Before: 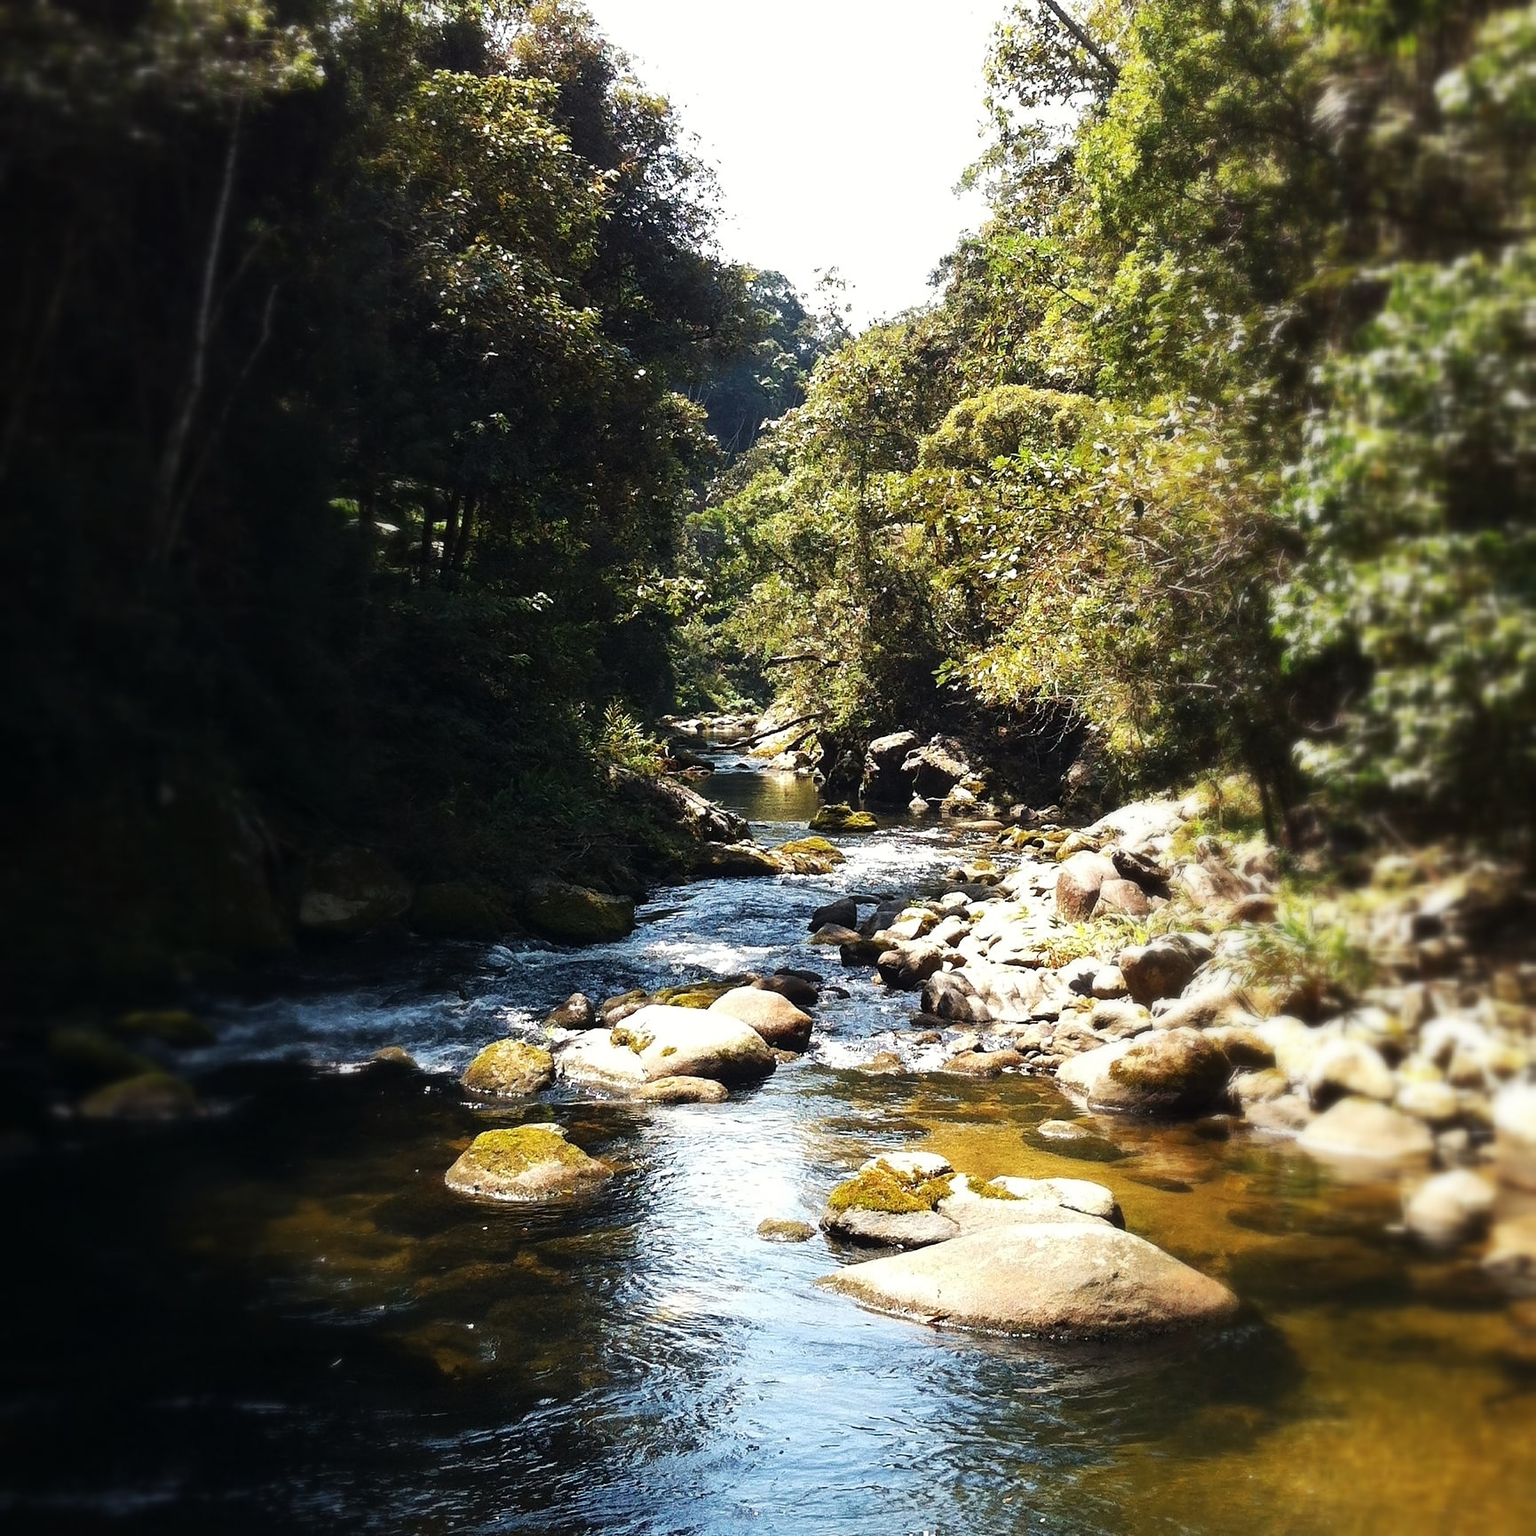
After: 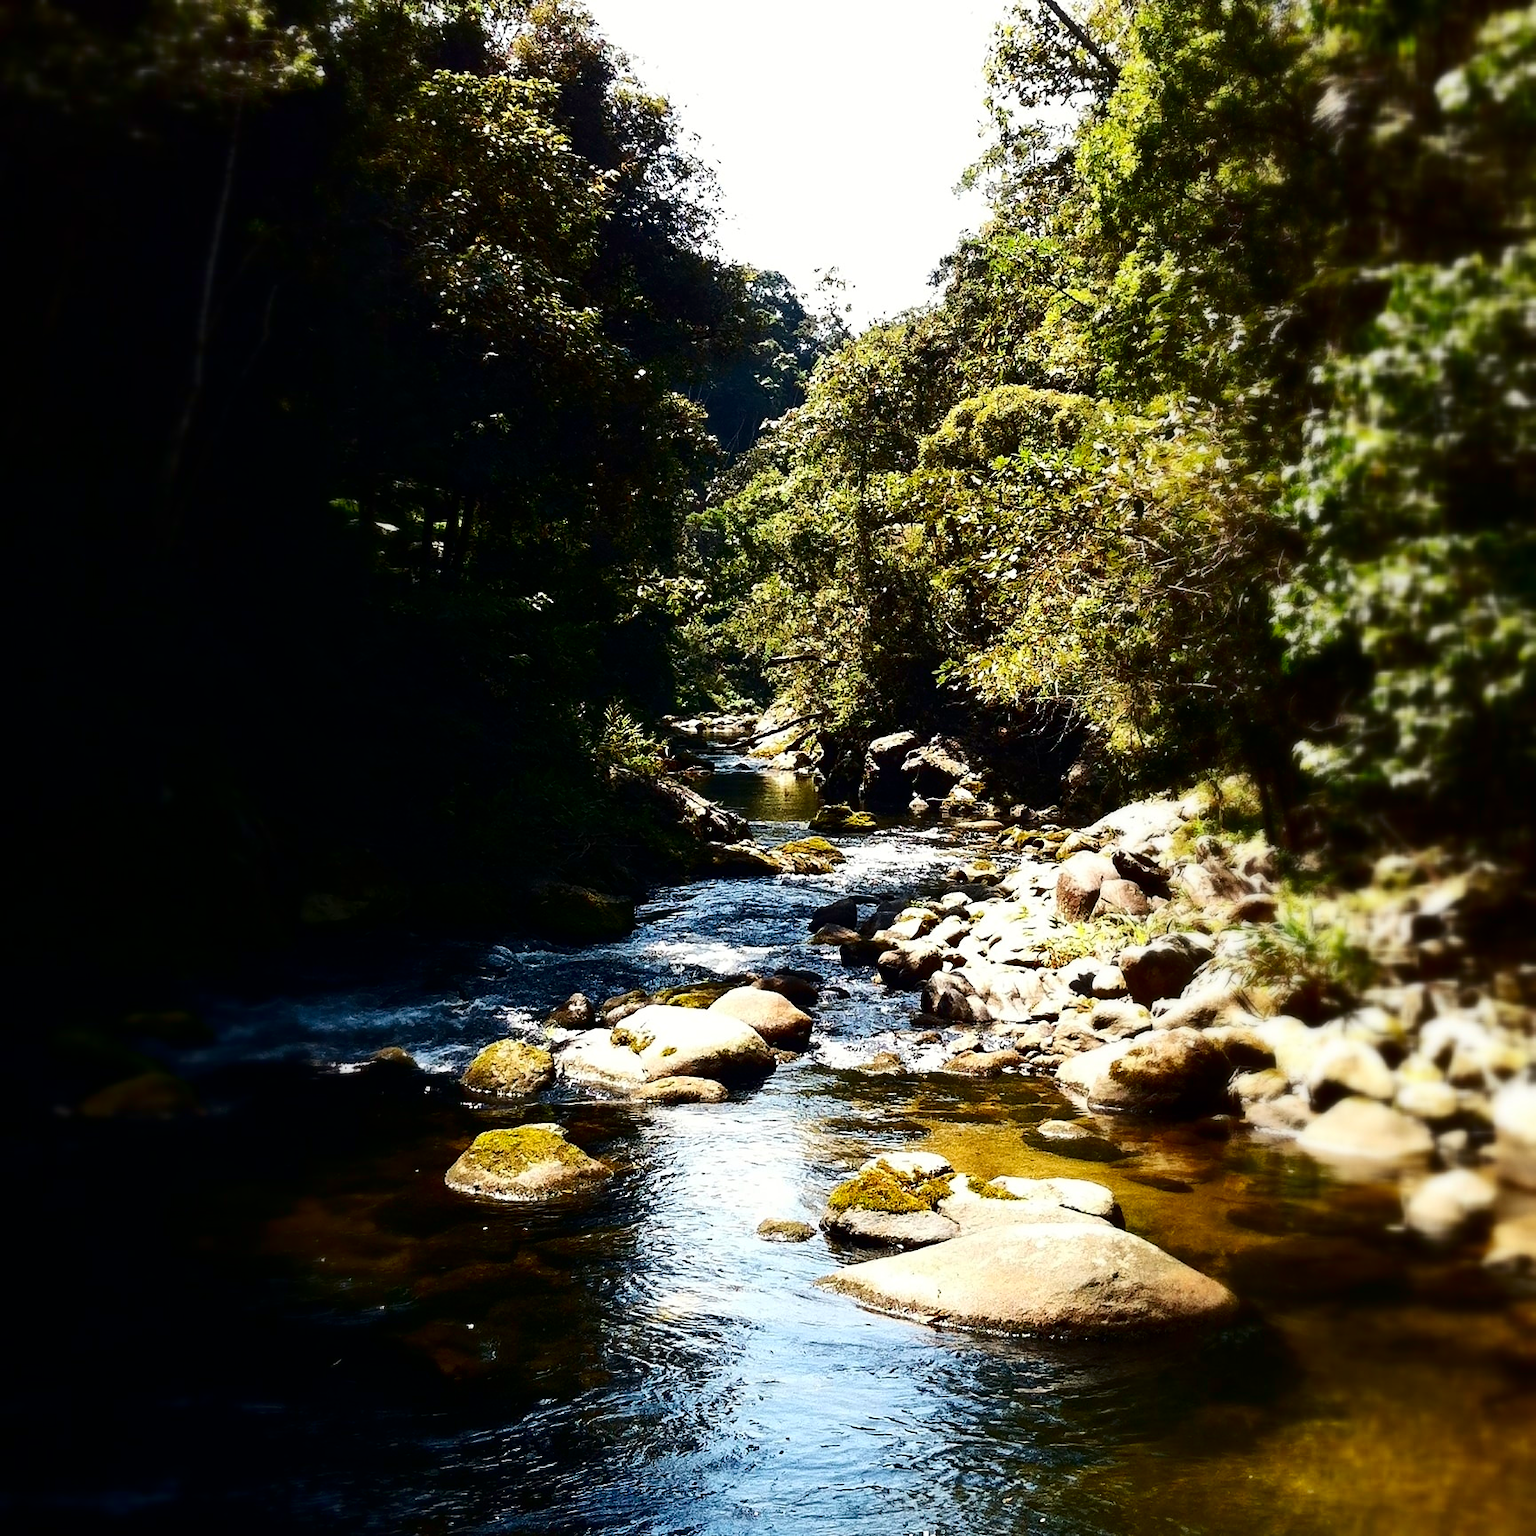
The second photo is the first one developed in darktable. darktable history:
contrast brightness saturation: contrast 0.236, brightness -0.224, saturation 0.147
